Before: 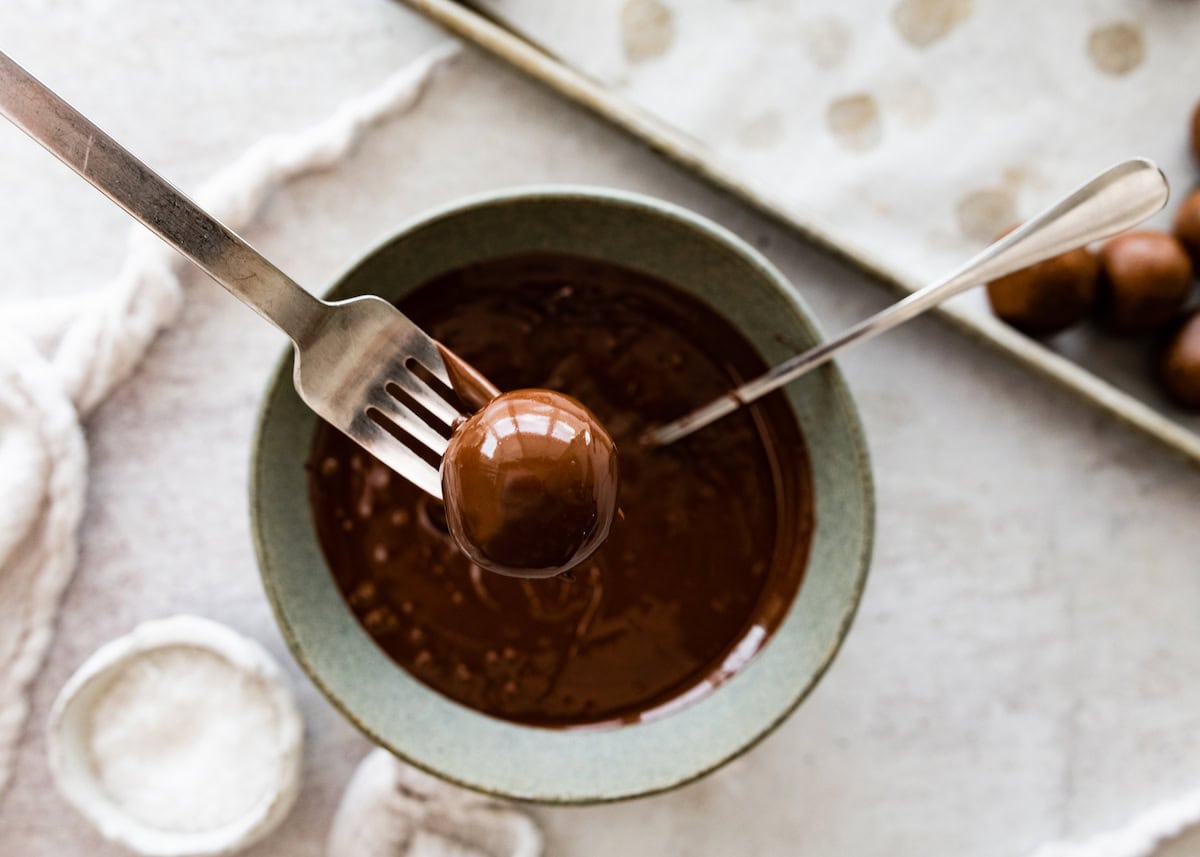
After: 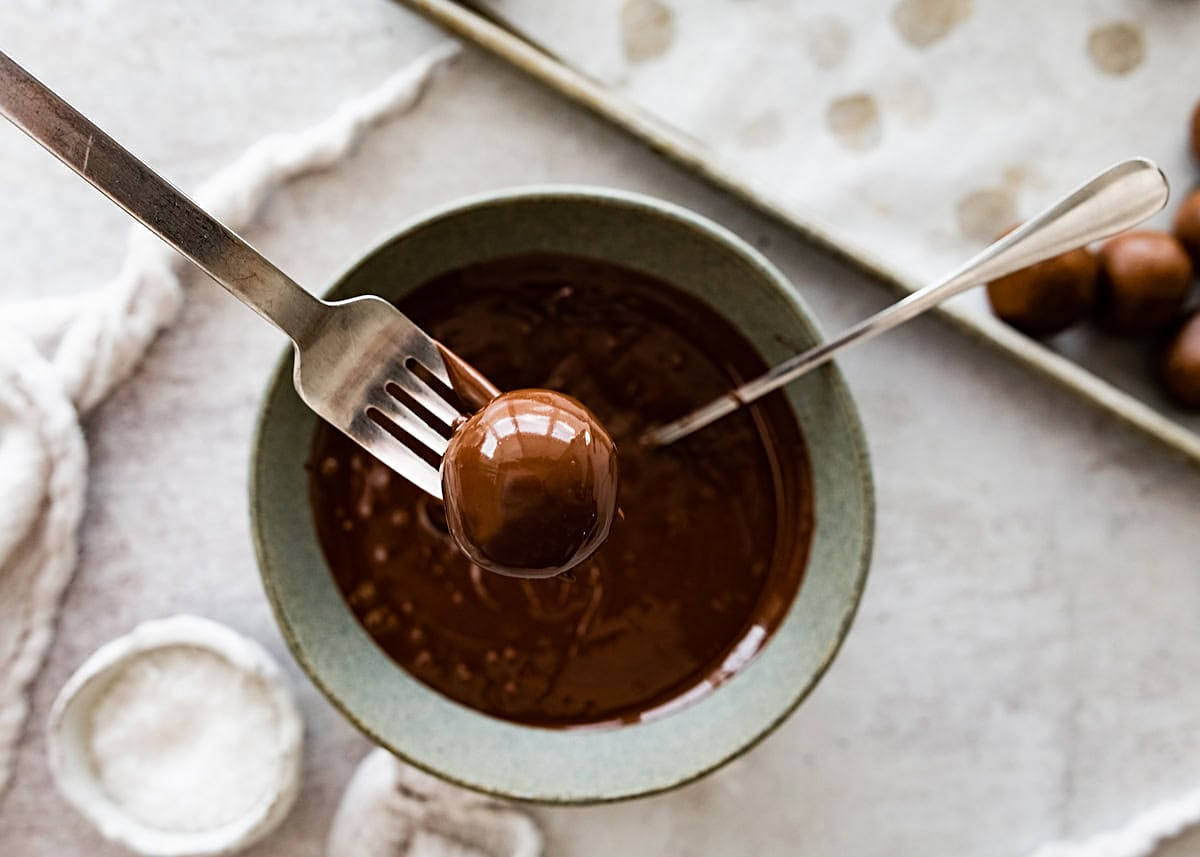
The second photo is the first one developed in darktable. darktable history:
sharpen: on, module defaults
shadows and highlights: radius 263.98, soften with gaussian
